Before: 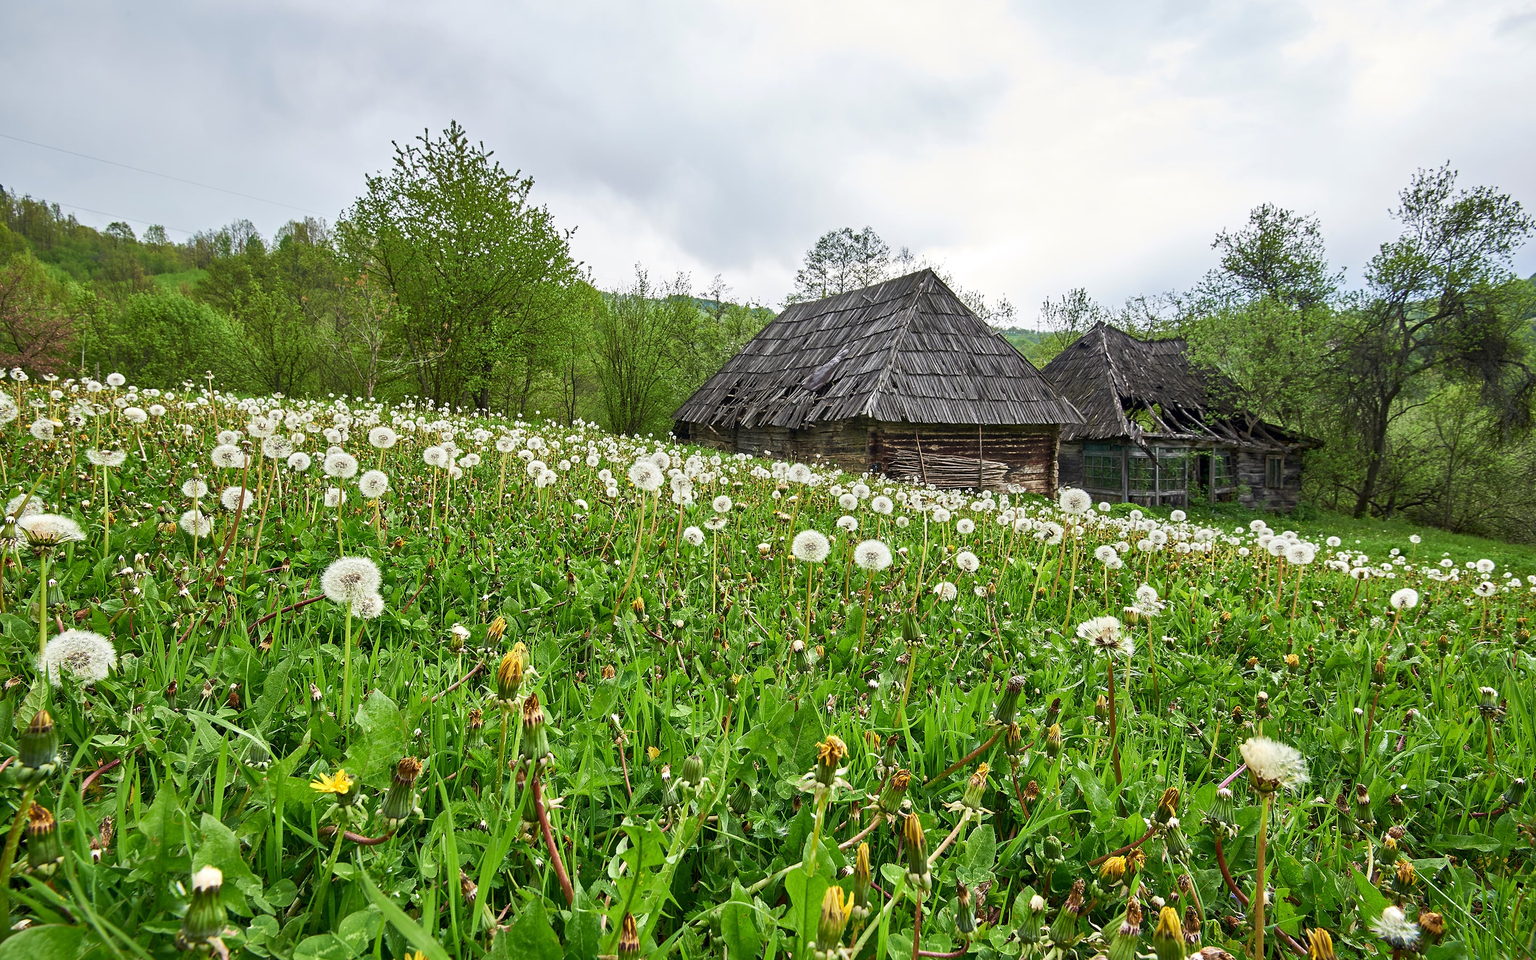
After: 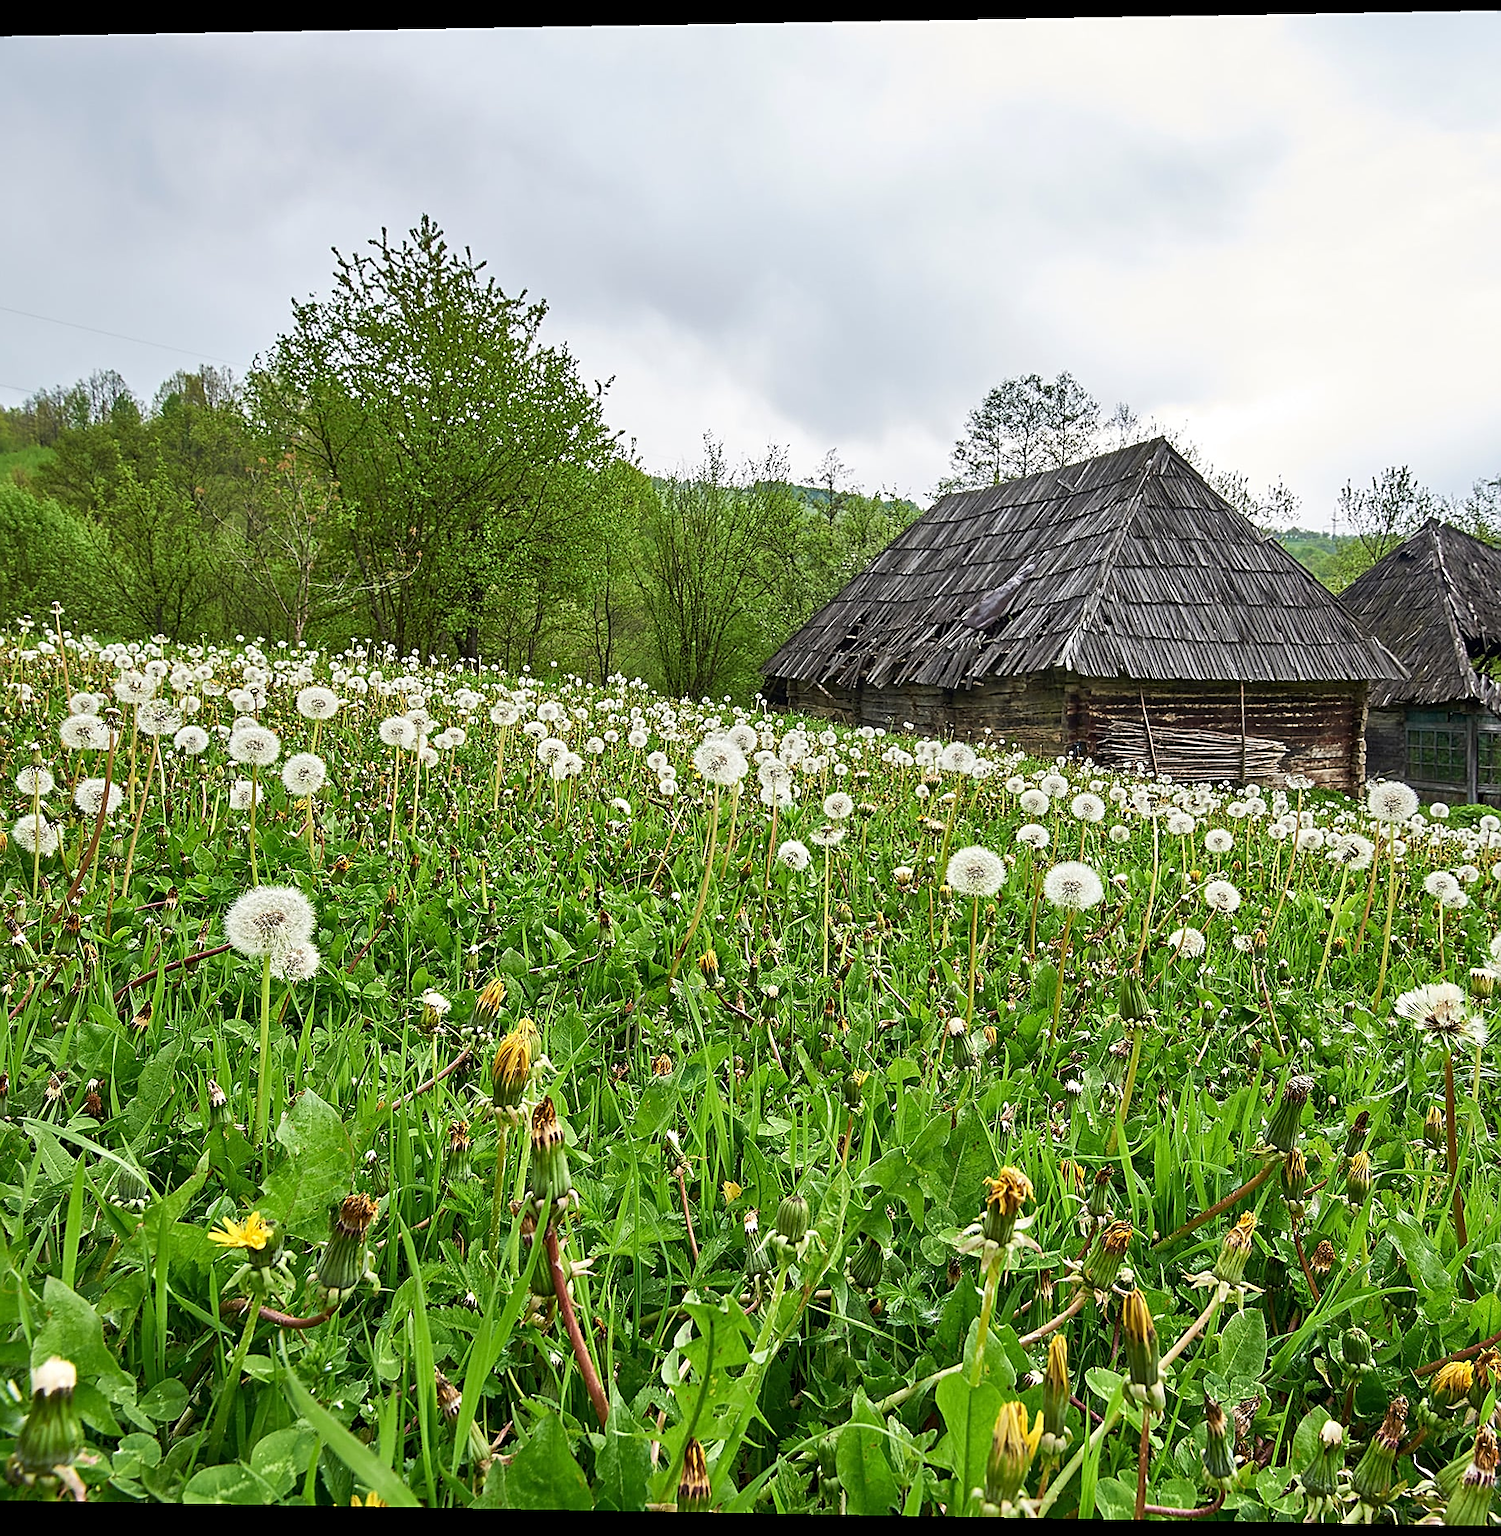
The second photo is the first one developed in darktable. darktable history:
rotate and perspective: lens shift (horizontal) -0.055, automatic cropping off
sharpen: on, module defaults
crop: left 10.644%, right 26.528%
